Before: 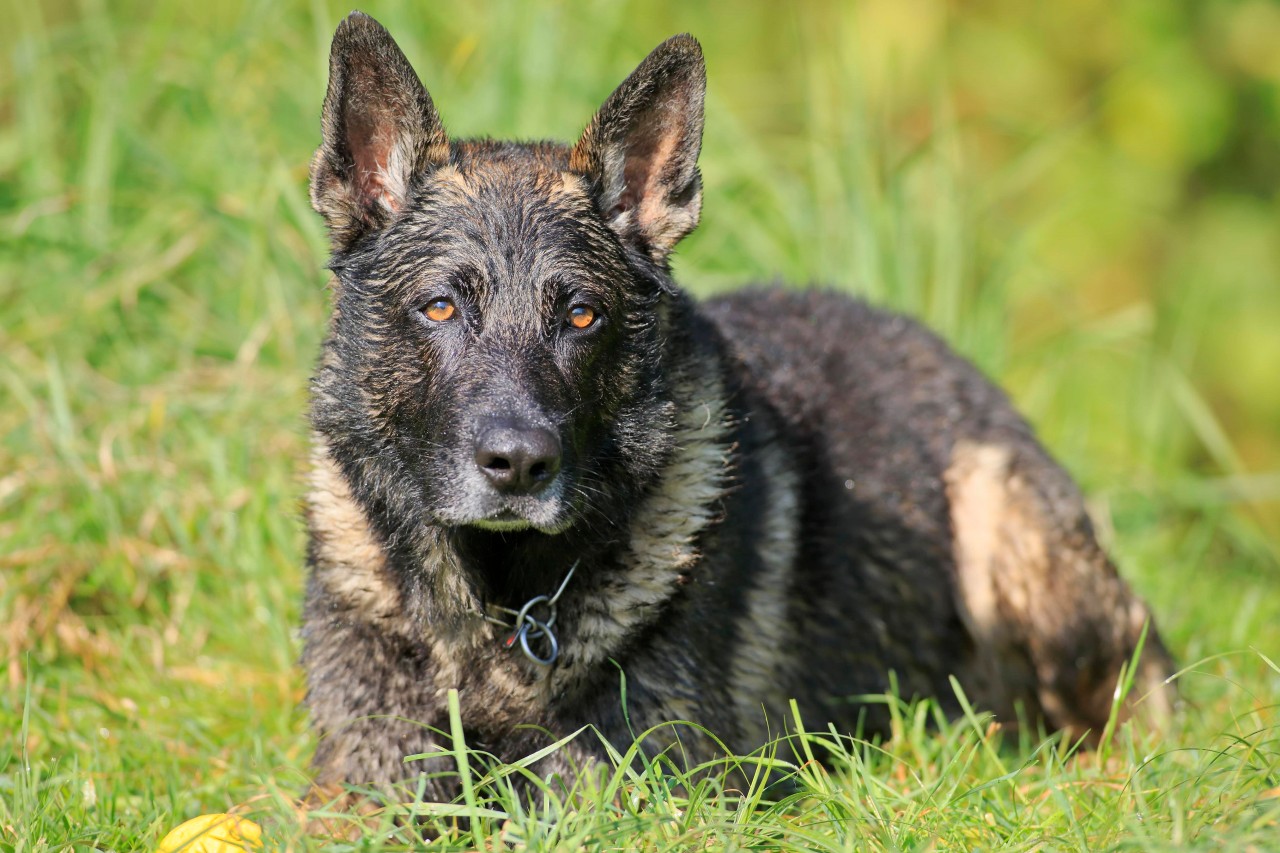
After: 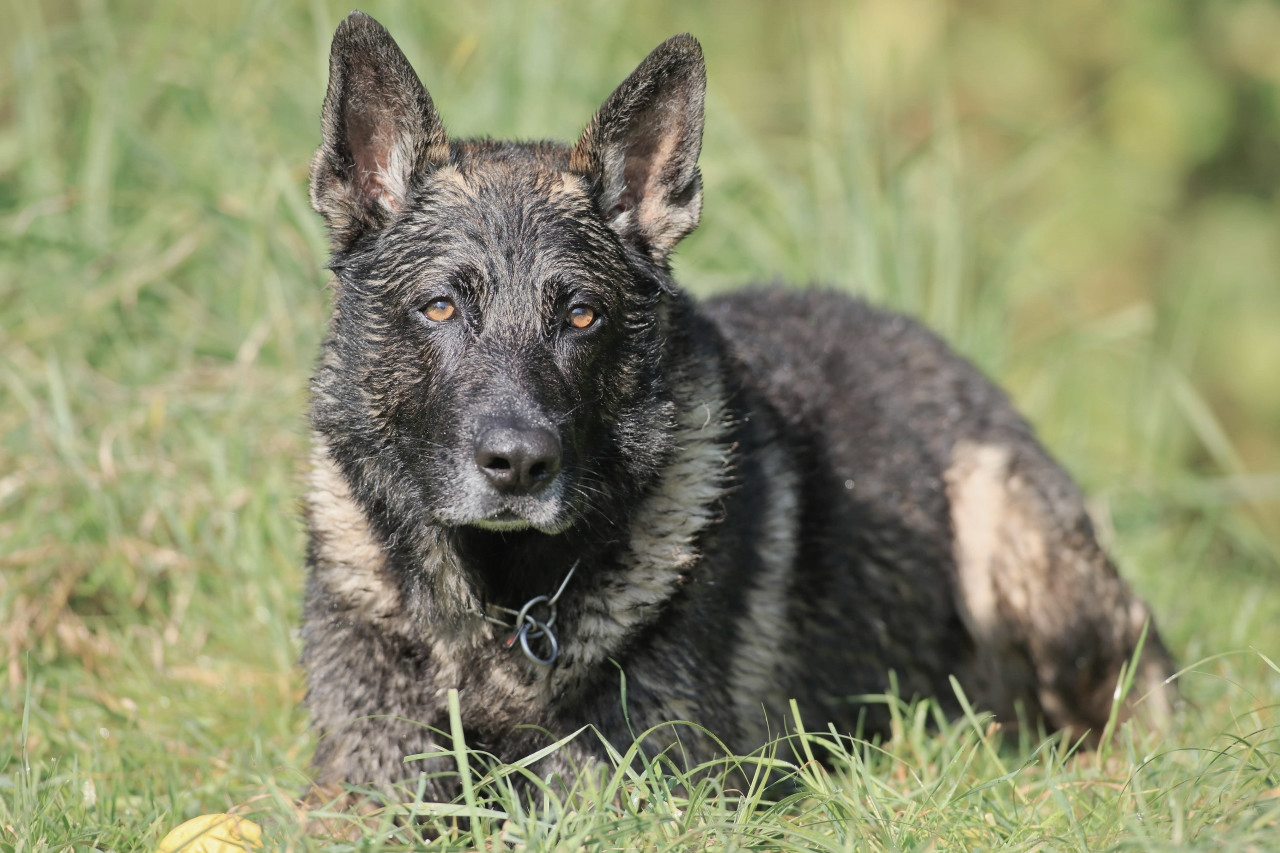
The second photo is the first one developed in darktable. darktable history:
contrast brightness saturation: contrast -0.049, saturation -0.419
